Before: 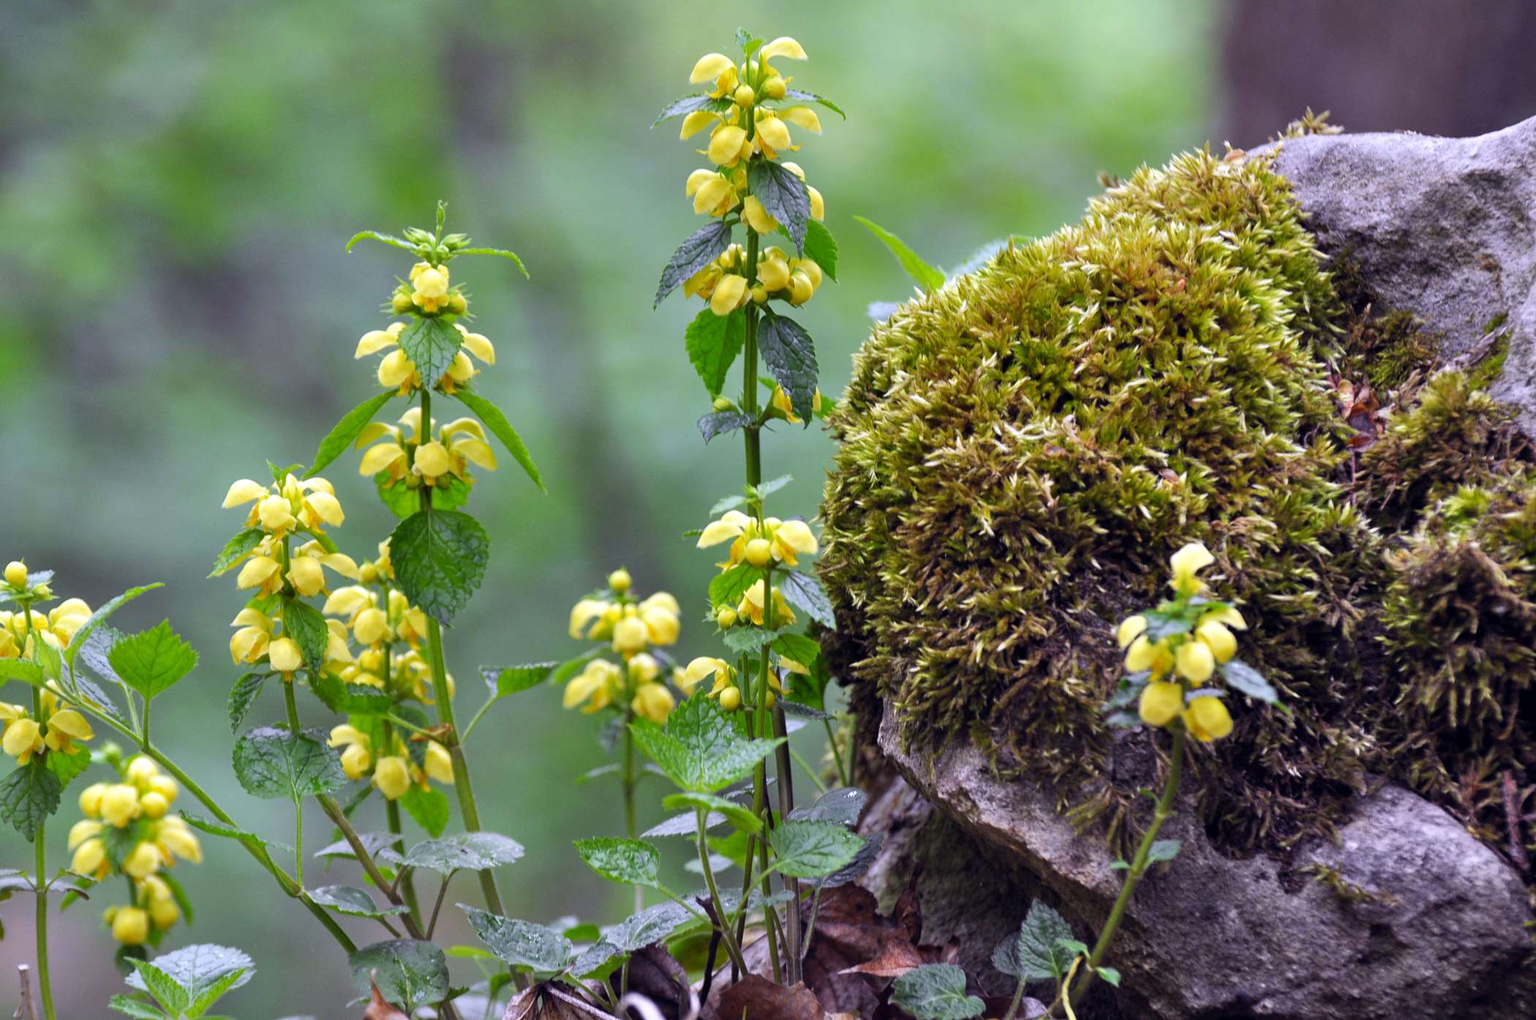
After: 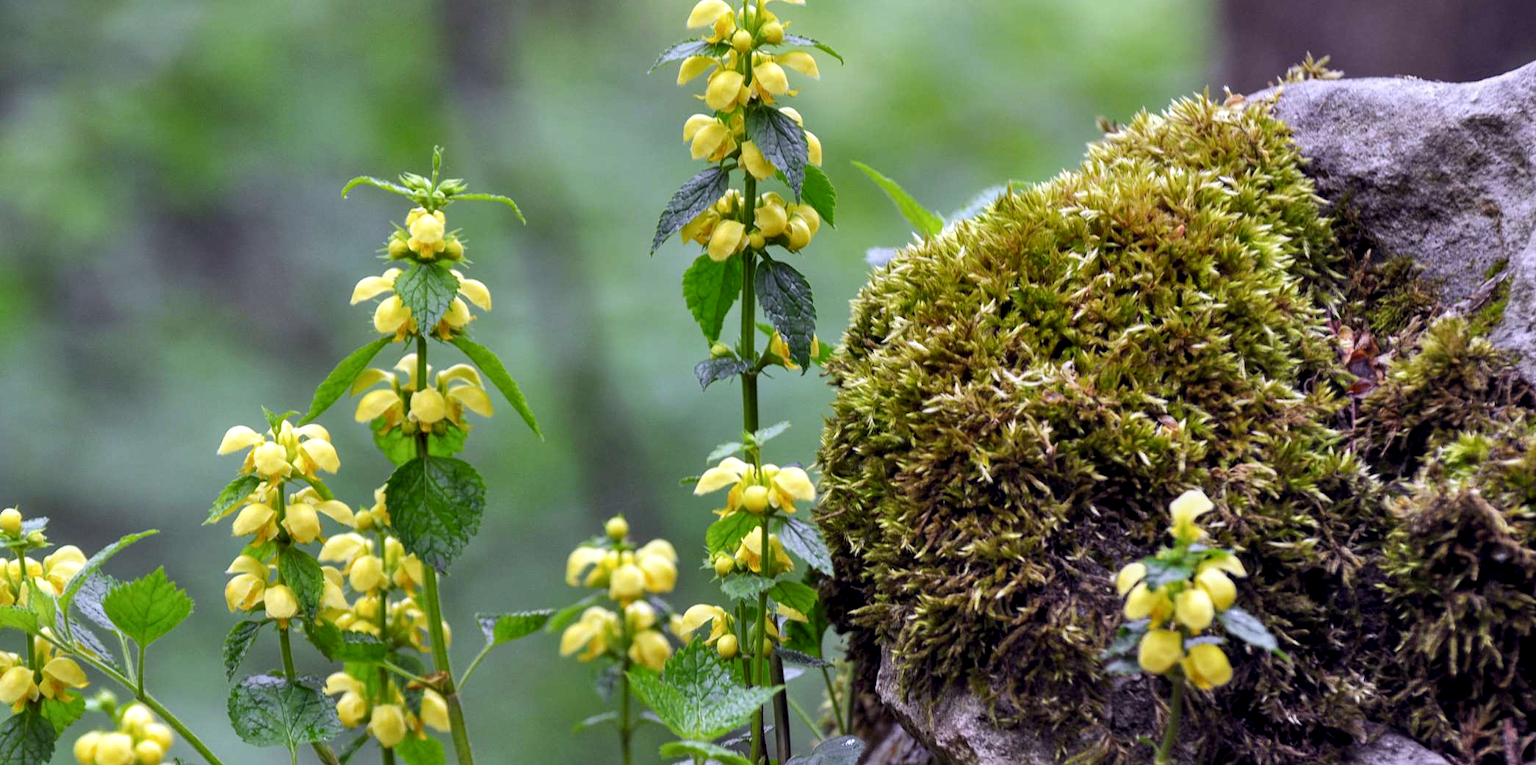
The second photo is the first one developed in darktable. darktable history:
exposure: exposure -0.157 EV, compensate highlight preservation false
local contrast: highlights 83%, shadows 81%
crop: left 0.387%, top 5.469%, bottom 19.809%
